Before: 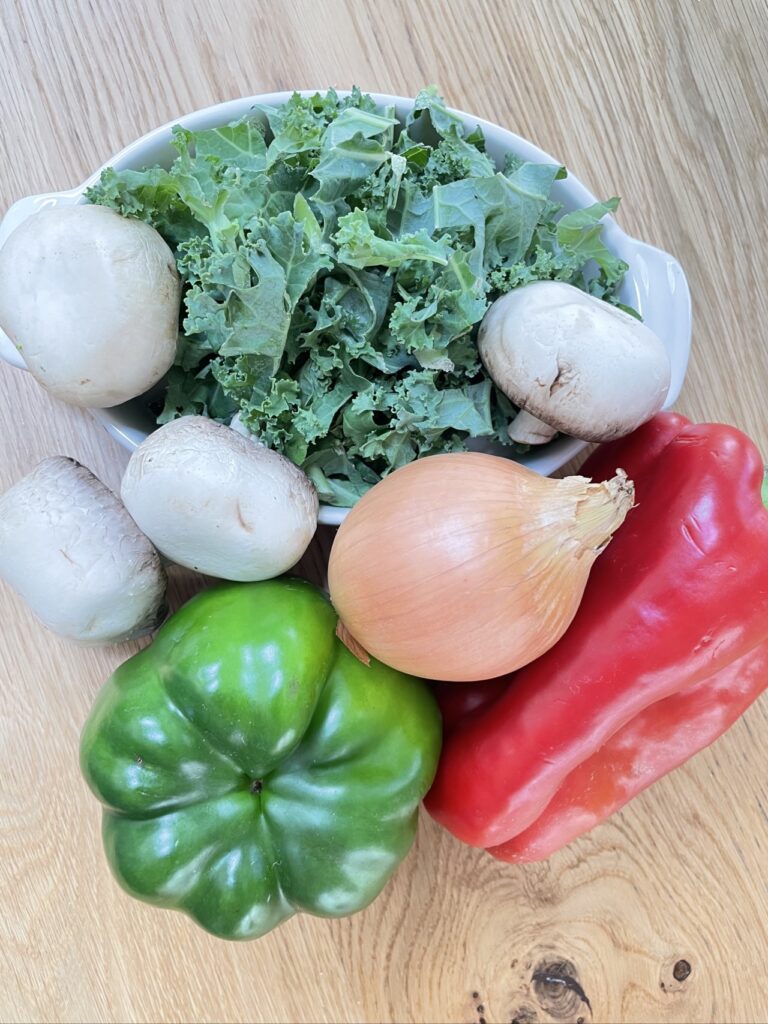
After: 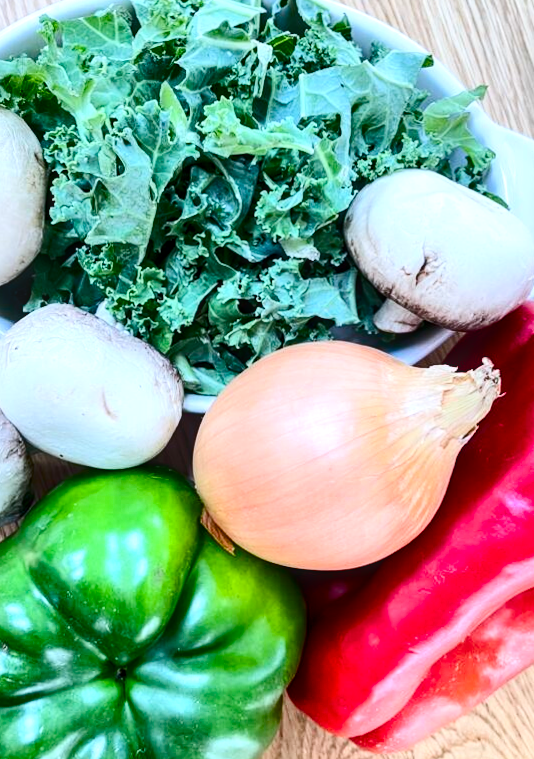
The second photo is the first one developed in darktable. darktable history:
exposure: compensate highlight preservation false
color balance rgb: perceptual saturation grading › global saturation 35%, perceptual saturation grading › highlights -30%, perceptual saturation grading › shadows 35%, perceptual brilliance grading › global brilliance 3%, perceptual brilliance grading › highlights -3%, perceptual brilliance grading › shadows 3%
tone equalizer: -8 EV -0.417 EV, -7 EV -0.389 EV, -6 EV -0.333 EV, -5 EV -0.222 EV, -3 EV 0.222 EV, -2 EV 0.333 EV, -1 EV 0.389 EV, +0 EV 0.417 EV, edges refinement/feathering 500, mask exposure compensation -1.57 EV, preserve details no
contrast brightness saturation: contrast 0.28
rotate and perspective: rotation 0.192°, lens shift (horizontal) -0.015, crop left 0.005, crop right 0.996, crop top 0.006, crop bottom 0.99
local contrast: detail 130%
crop and rotate: left 17.046%, top 10.659%, right 12.989%, bottom 14.553%
white balance: red 0.976, blue 1.04
